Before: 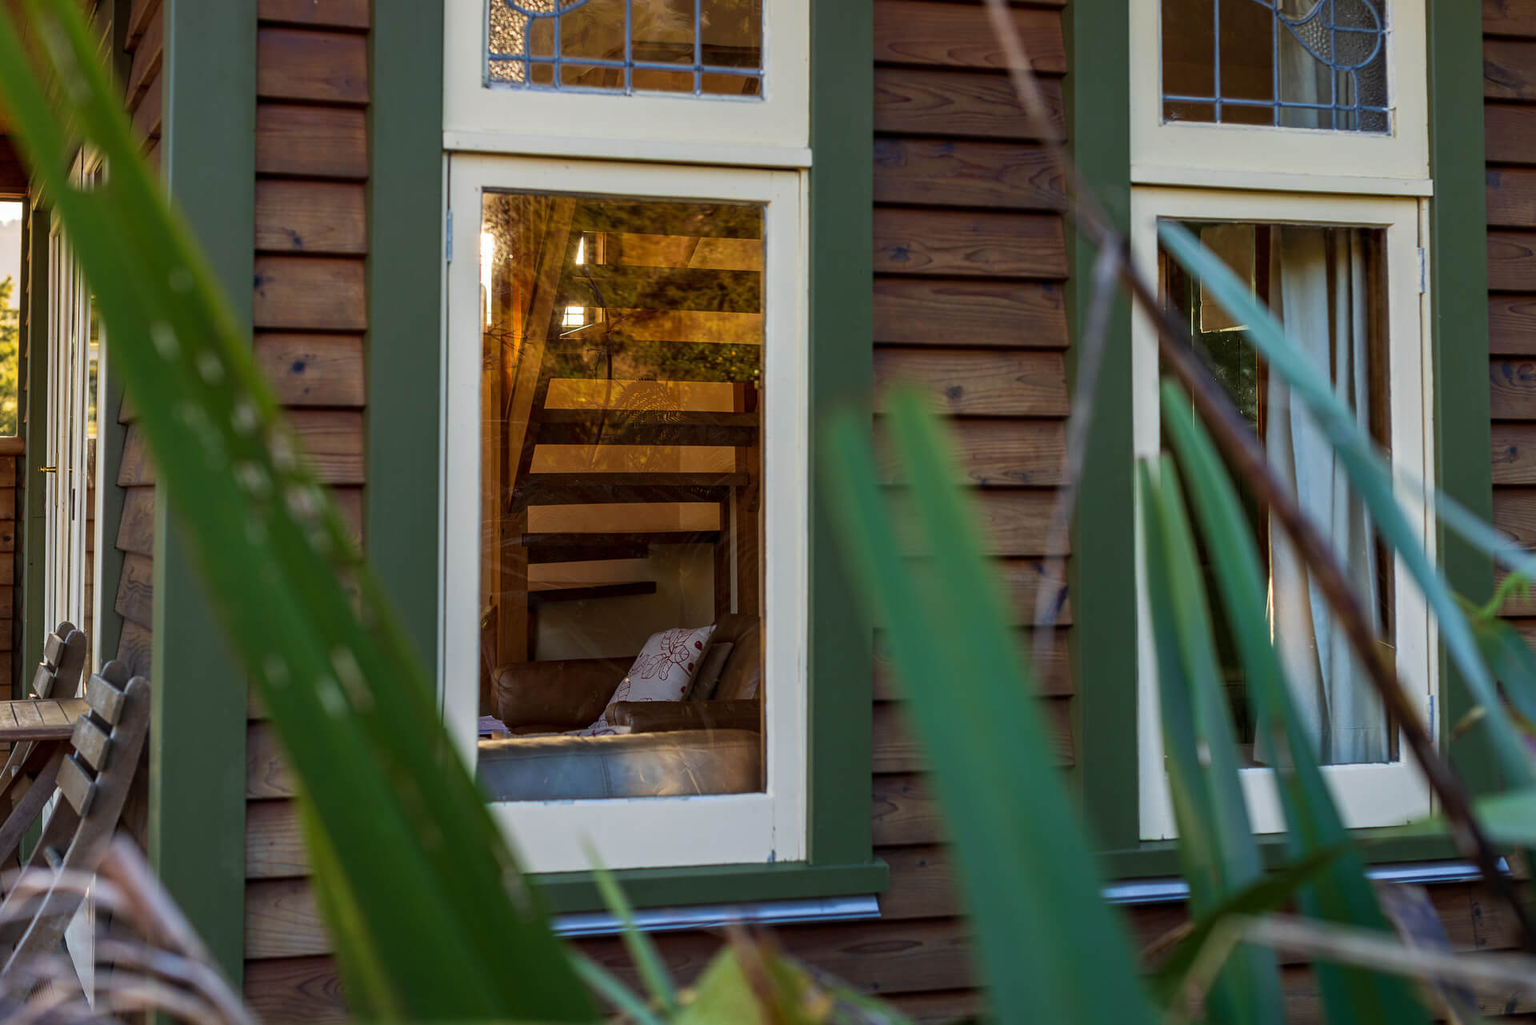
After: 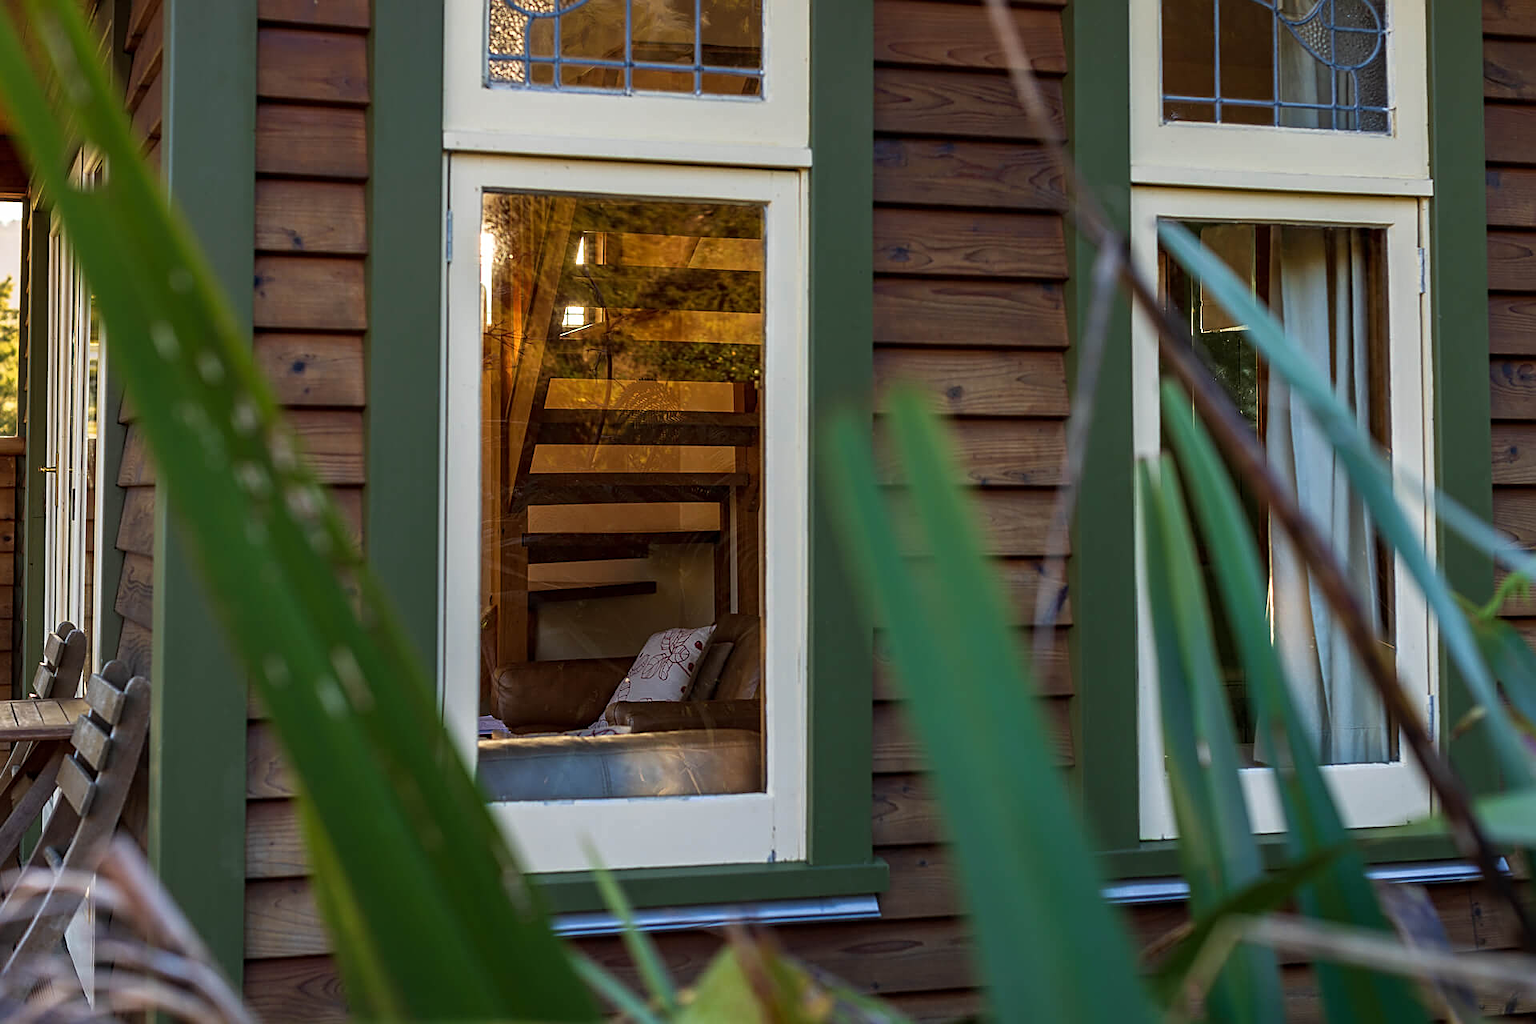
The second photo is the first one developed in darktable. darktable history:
sharpen: on, module defaults
shadows and highlights: shadows -0.661, highlights 41.9
